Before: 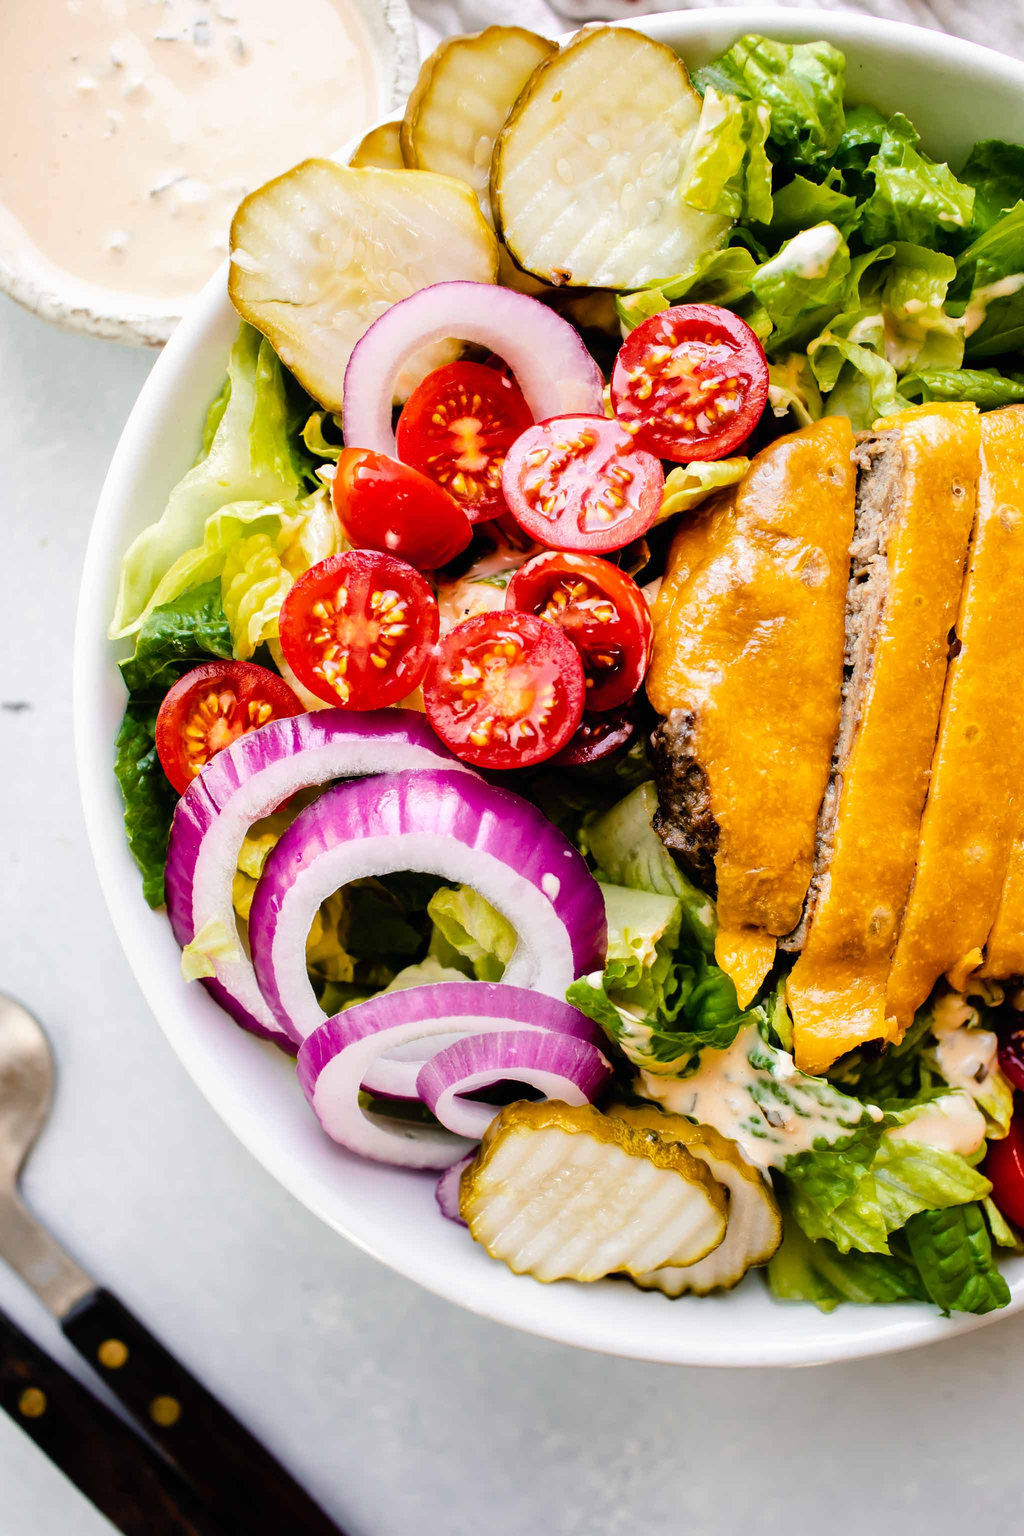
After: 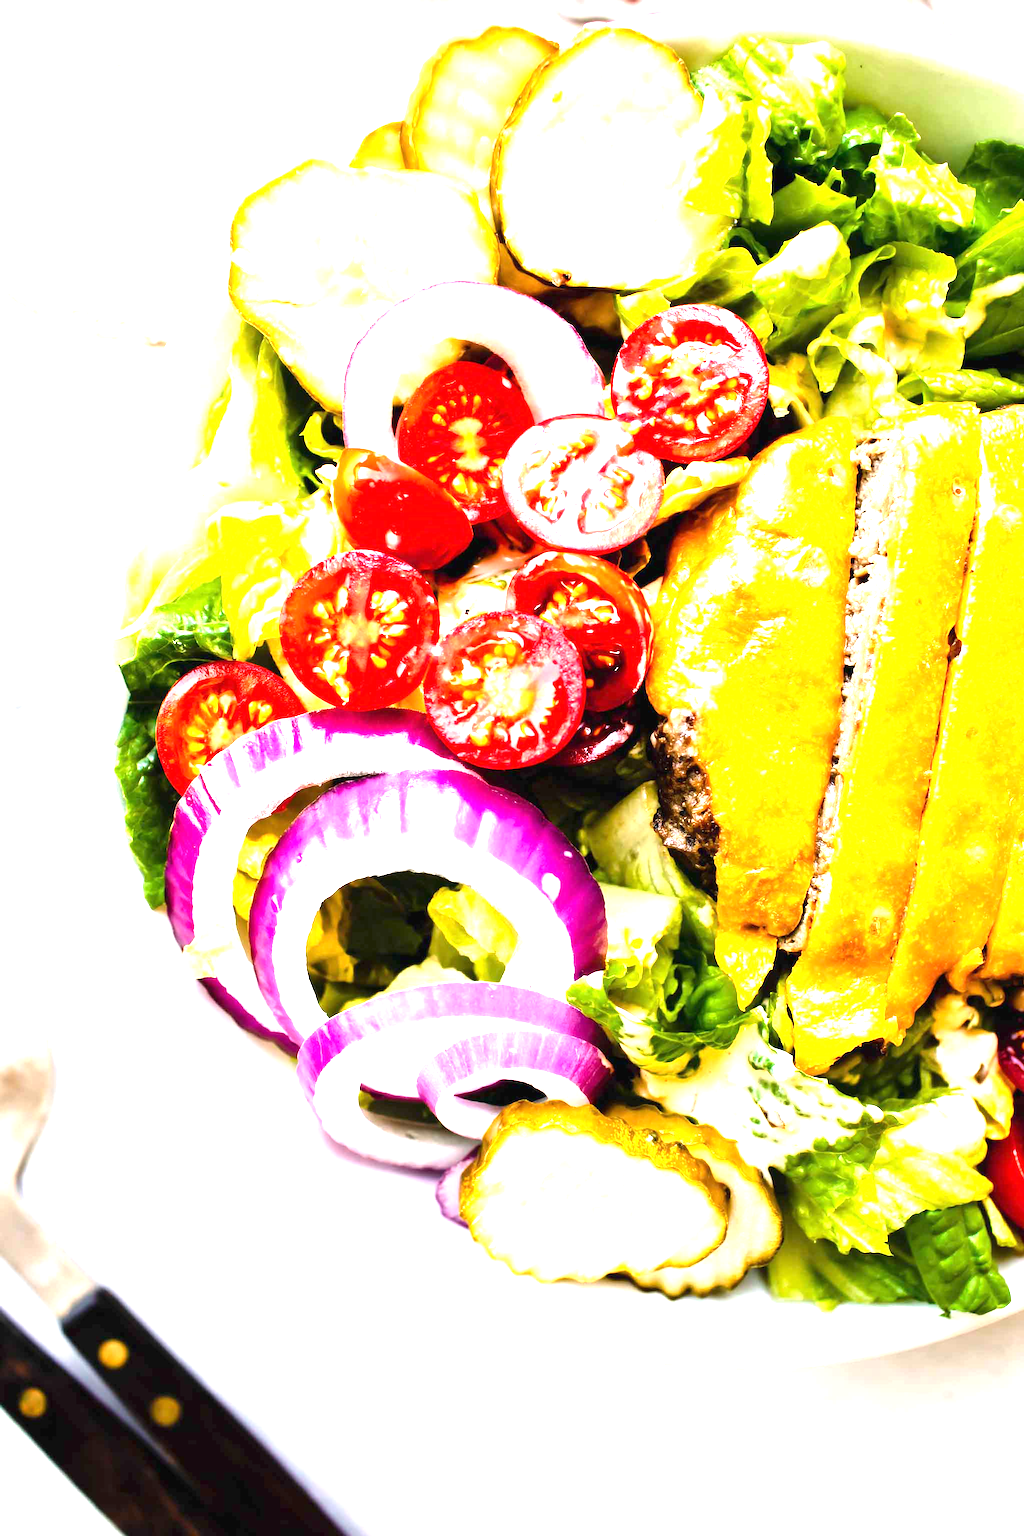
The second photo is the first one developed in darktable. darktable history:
exposure: black level correction 0, exposure 1.693 EV, compensate highlight preservation false
